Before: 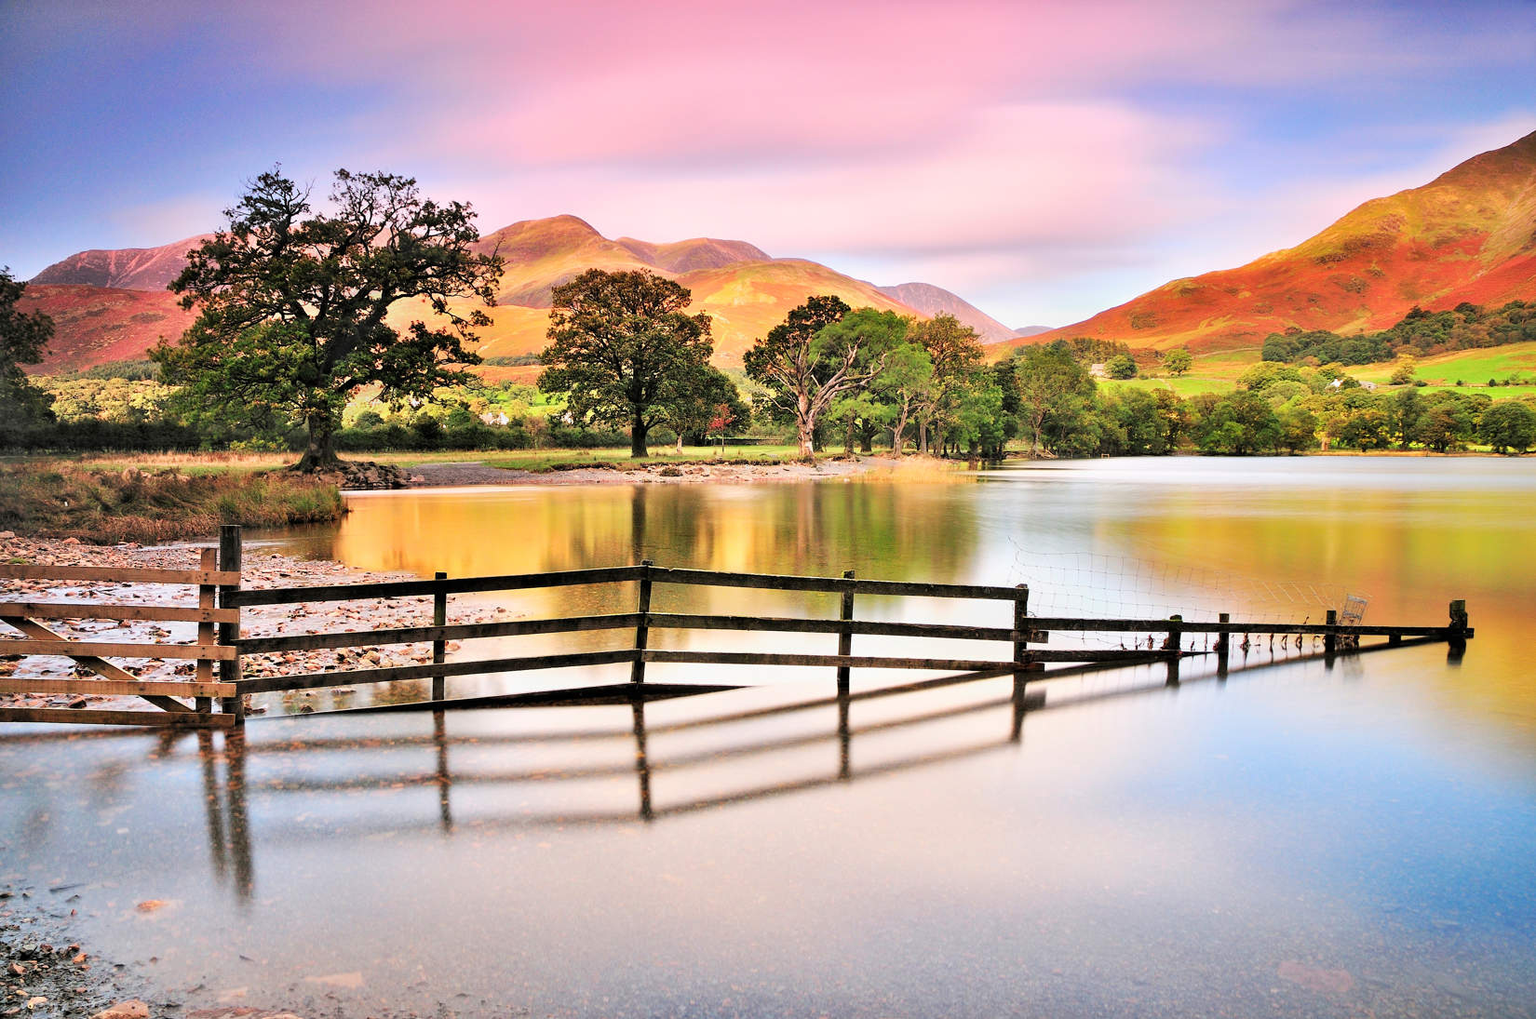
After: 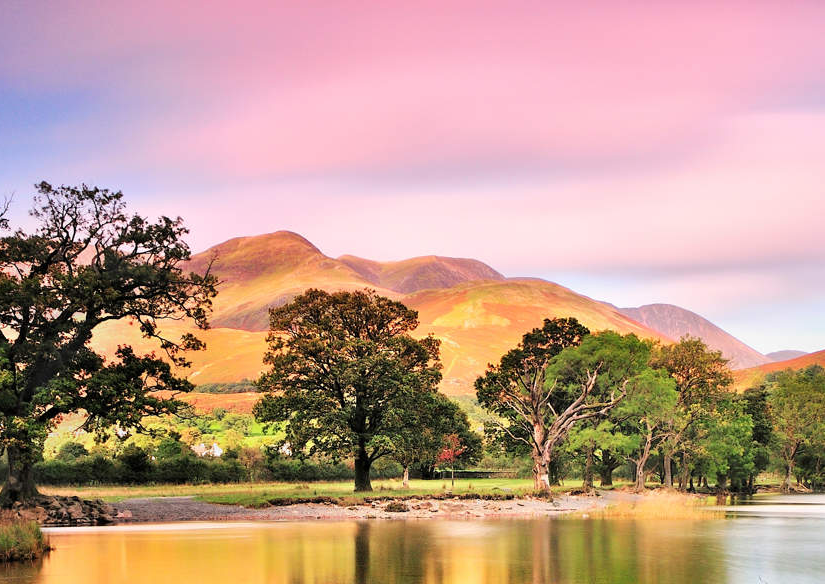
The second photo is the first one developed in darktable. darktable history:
crop: left 19.683%, right 30.296%, bottom 46.634%
